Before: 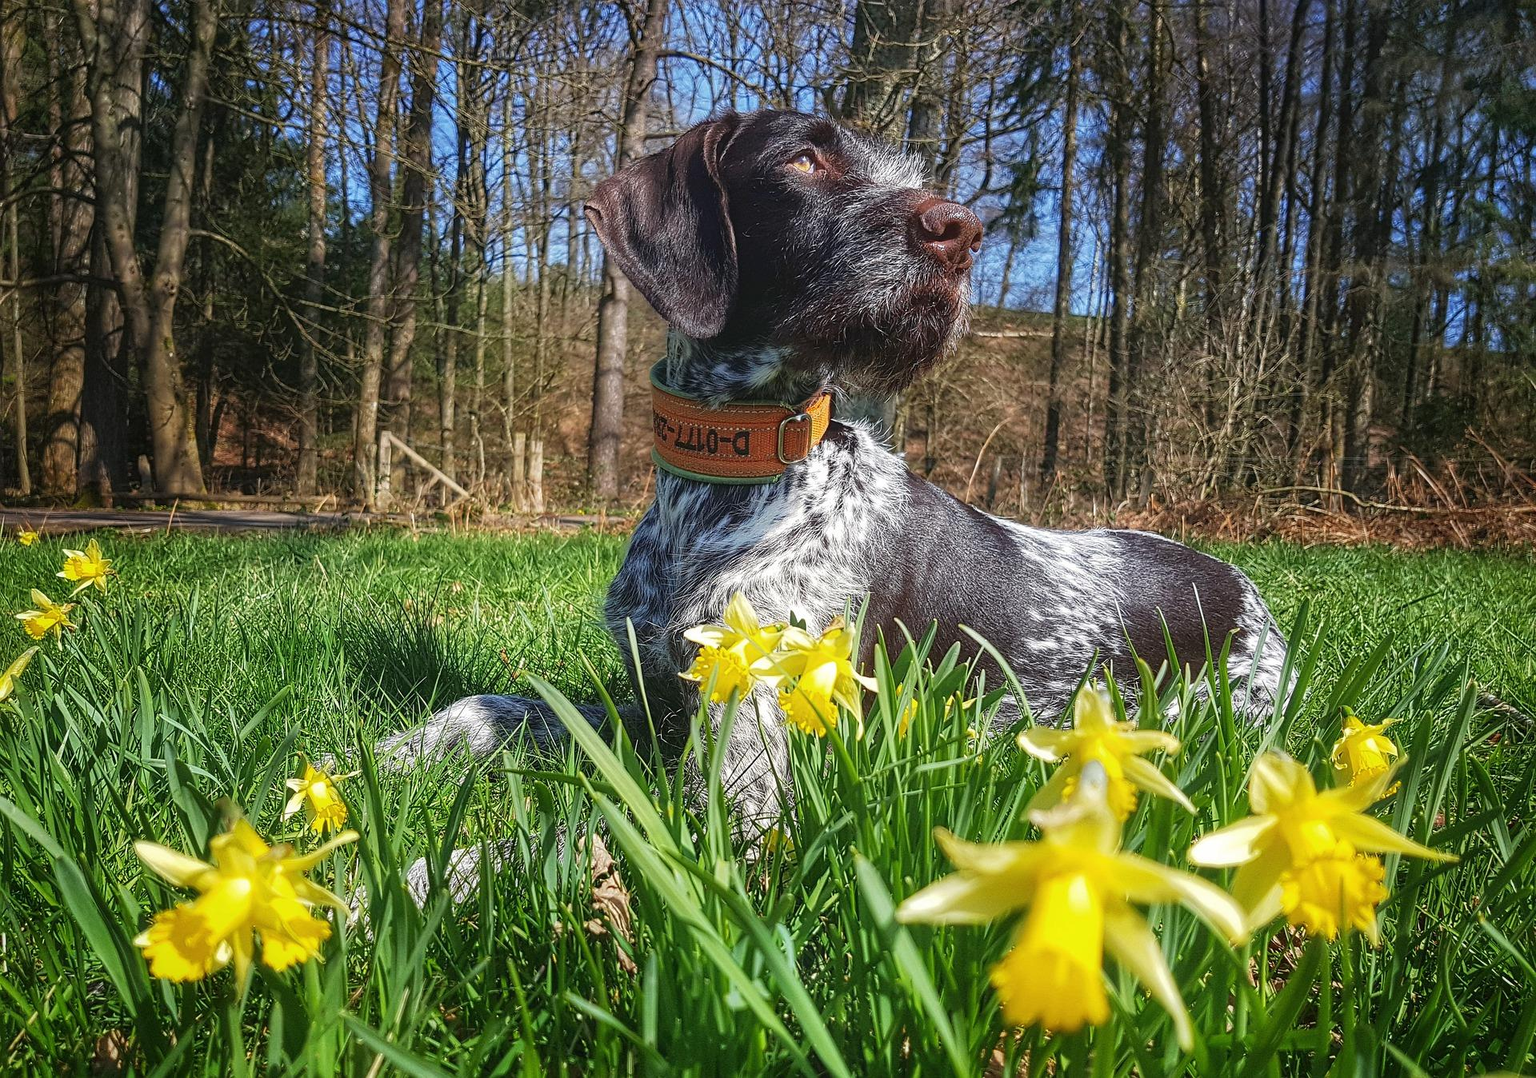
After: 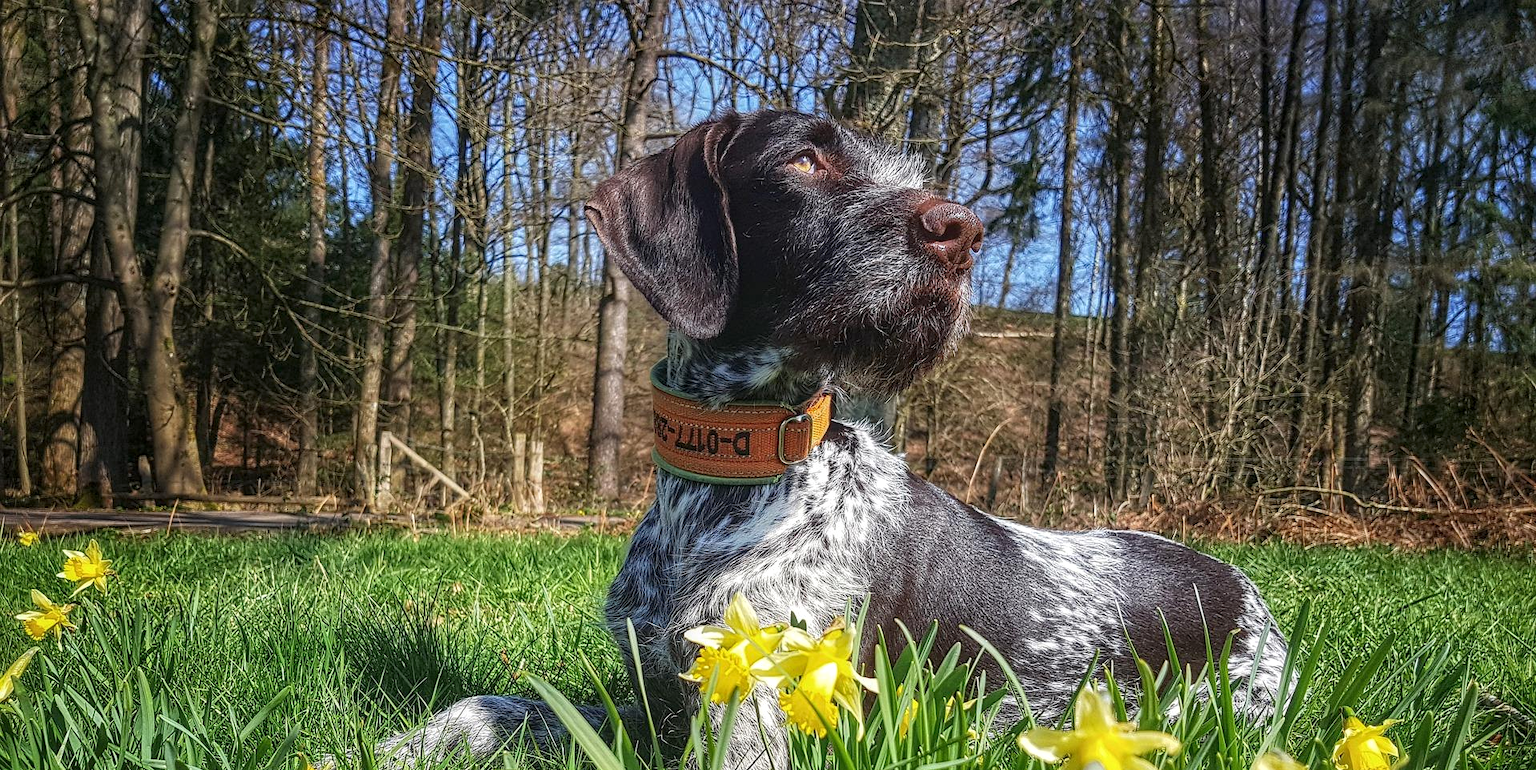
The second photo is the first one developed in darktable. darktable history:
local contrast: on, module defaults
crop: bottom 28.576%
